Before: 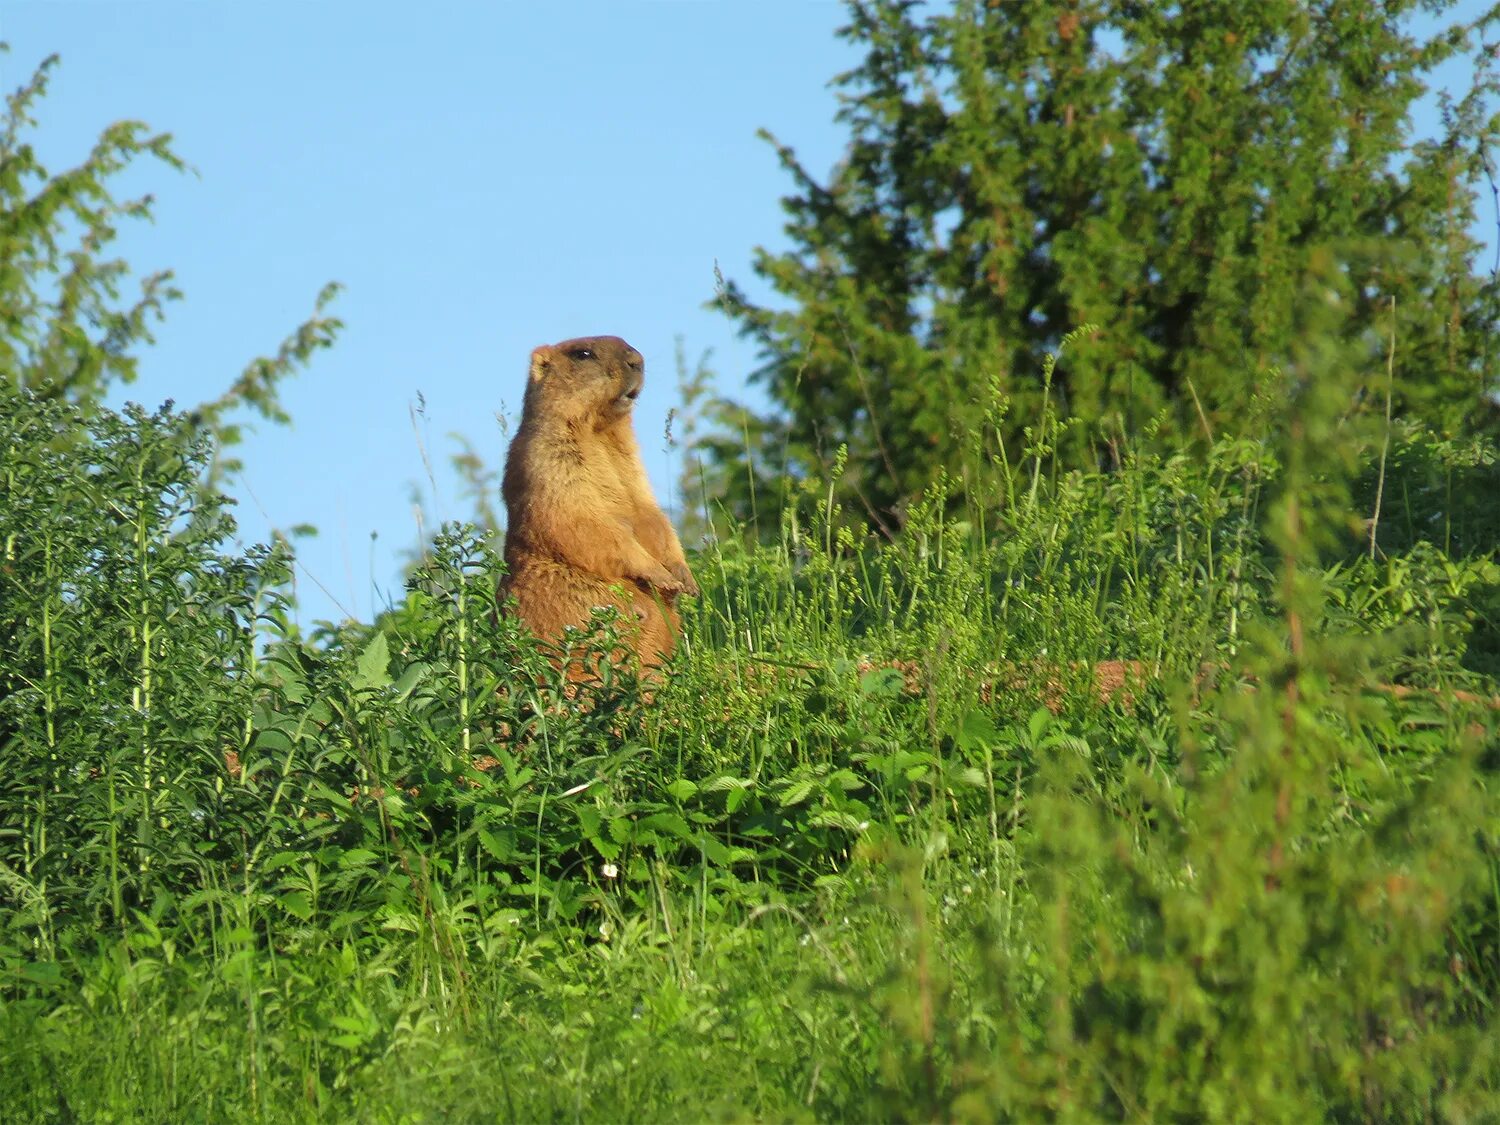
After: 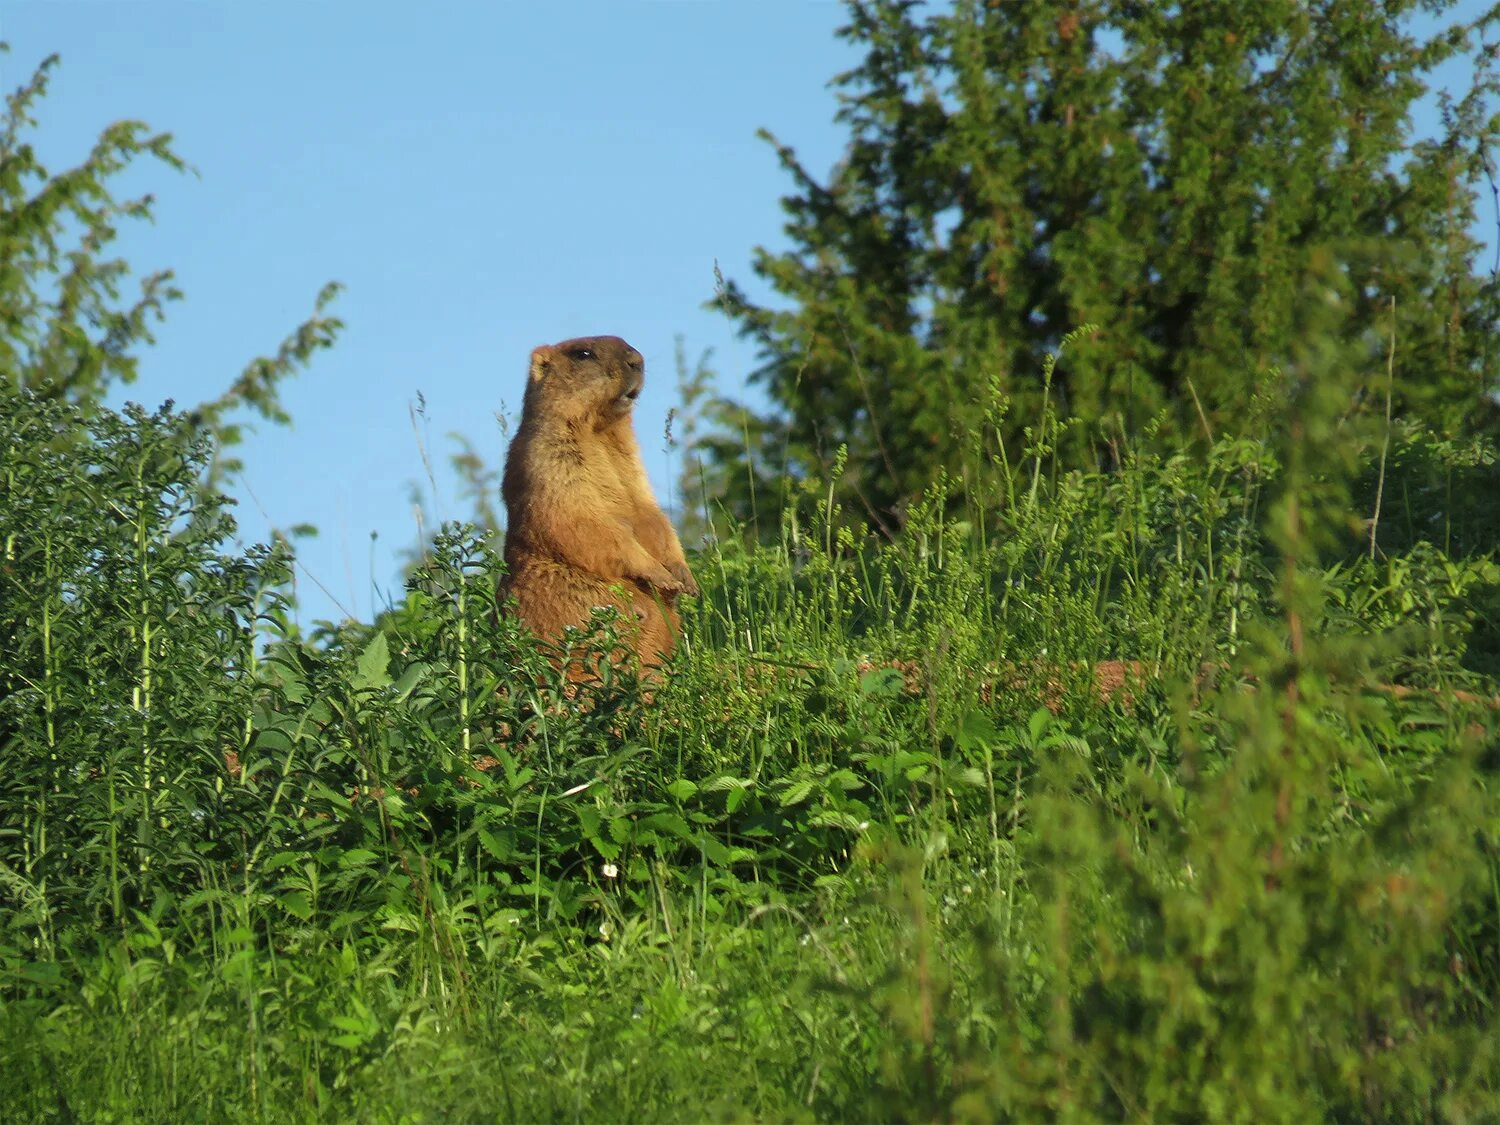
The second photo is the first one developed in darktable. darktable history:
base curve: curves: ch0 [(0, 0) (0.303, 0.277) (1, 1)], preserve colors none
tone curve: curves: ch0 [(0, 0) (0.003, 0.002) (0.011, 0.009) (0.025, 0.021) (0.044, 0.037) (0.069, 0.058) (0.1, 0.084) (0.136, 0.114) (0.177, 0.149) (0.224, 0.188) (0.277, 0.232) (0.335, 0.281) (0.399, 0.341) (0.468, 0.416) (0.543, 0.496) (0.623, 0.574) (0.709, 0.659) (0.801, 0.754) (0.898, 0.876) (1, 1)], color space Lab, linked channels, preserve colors none
